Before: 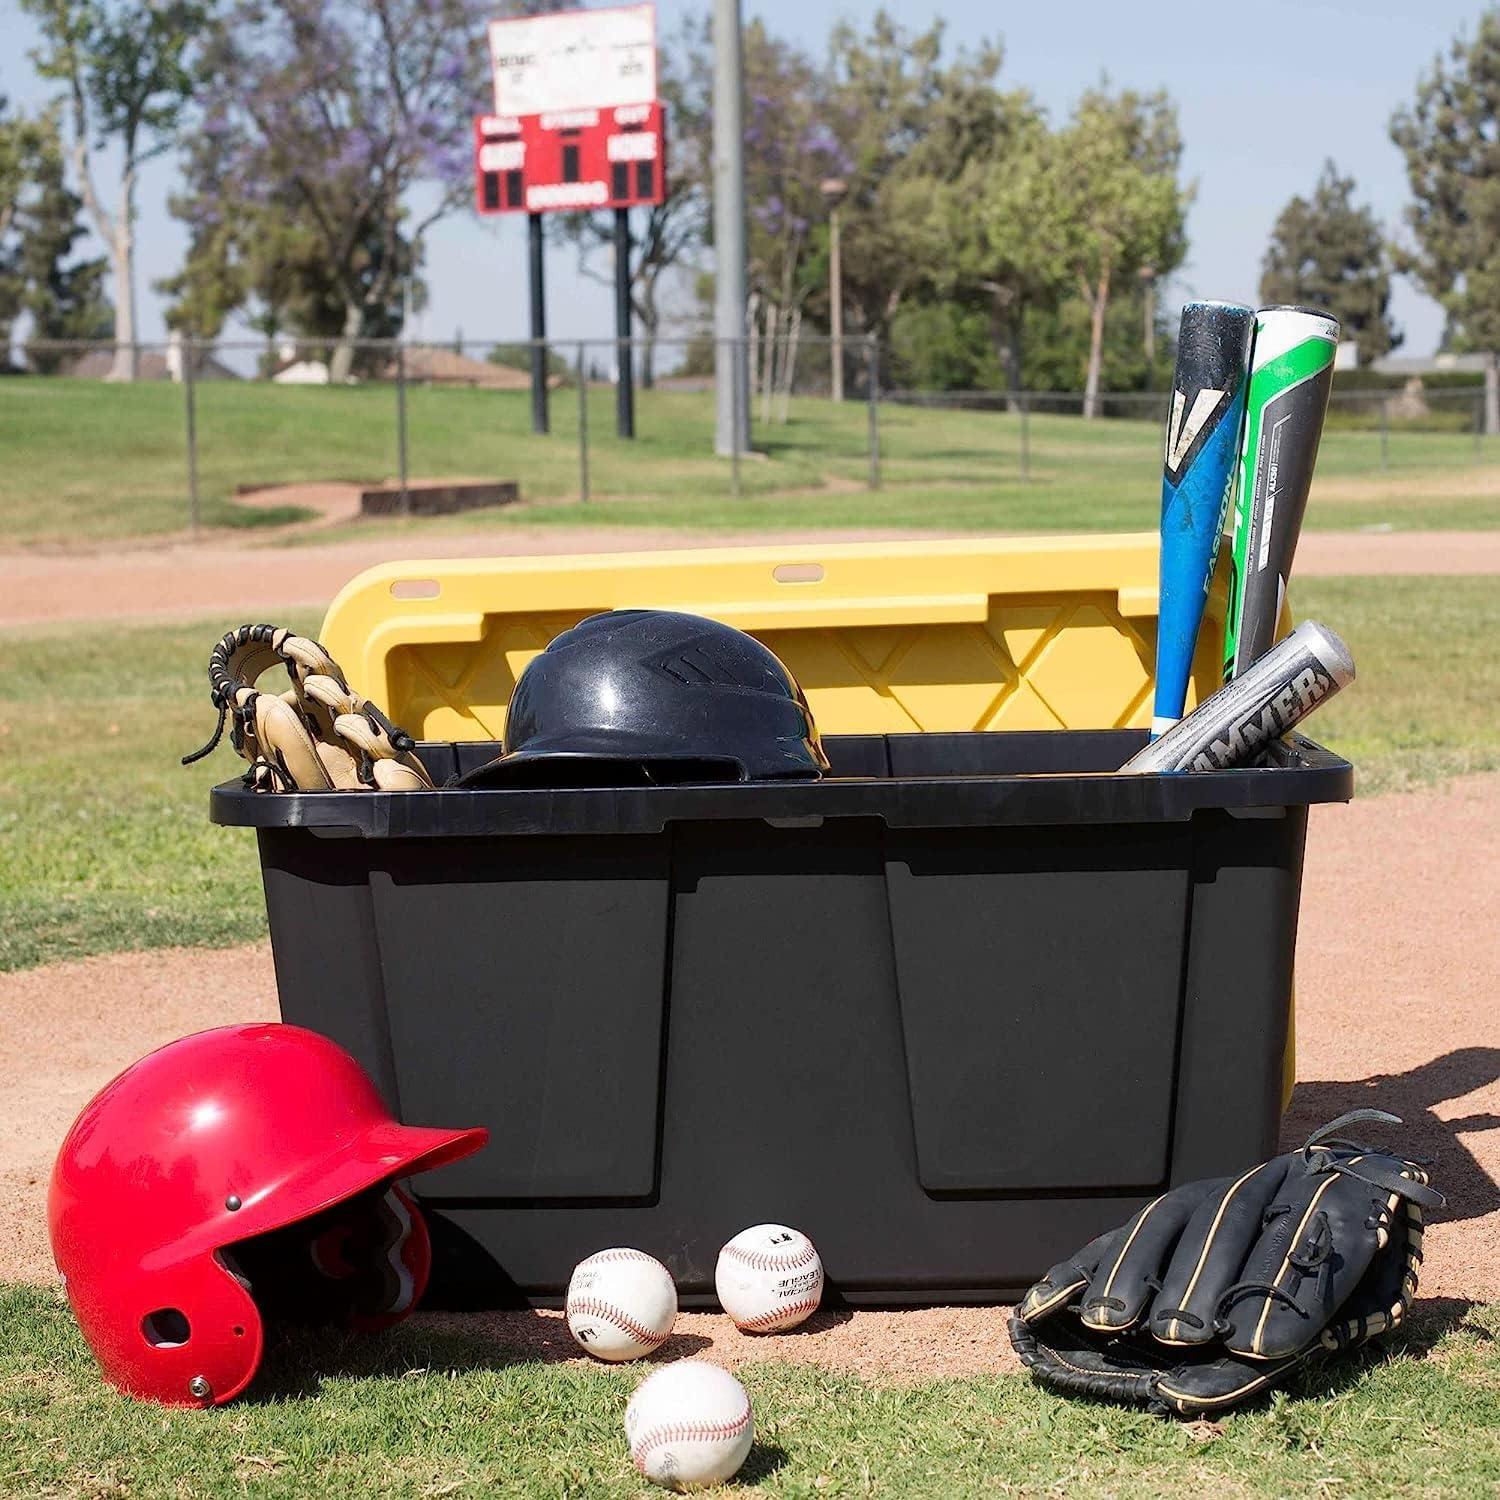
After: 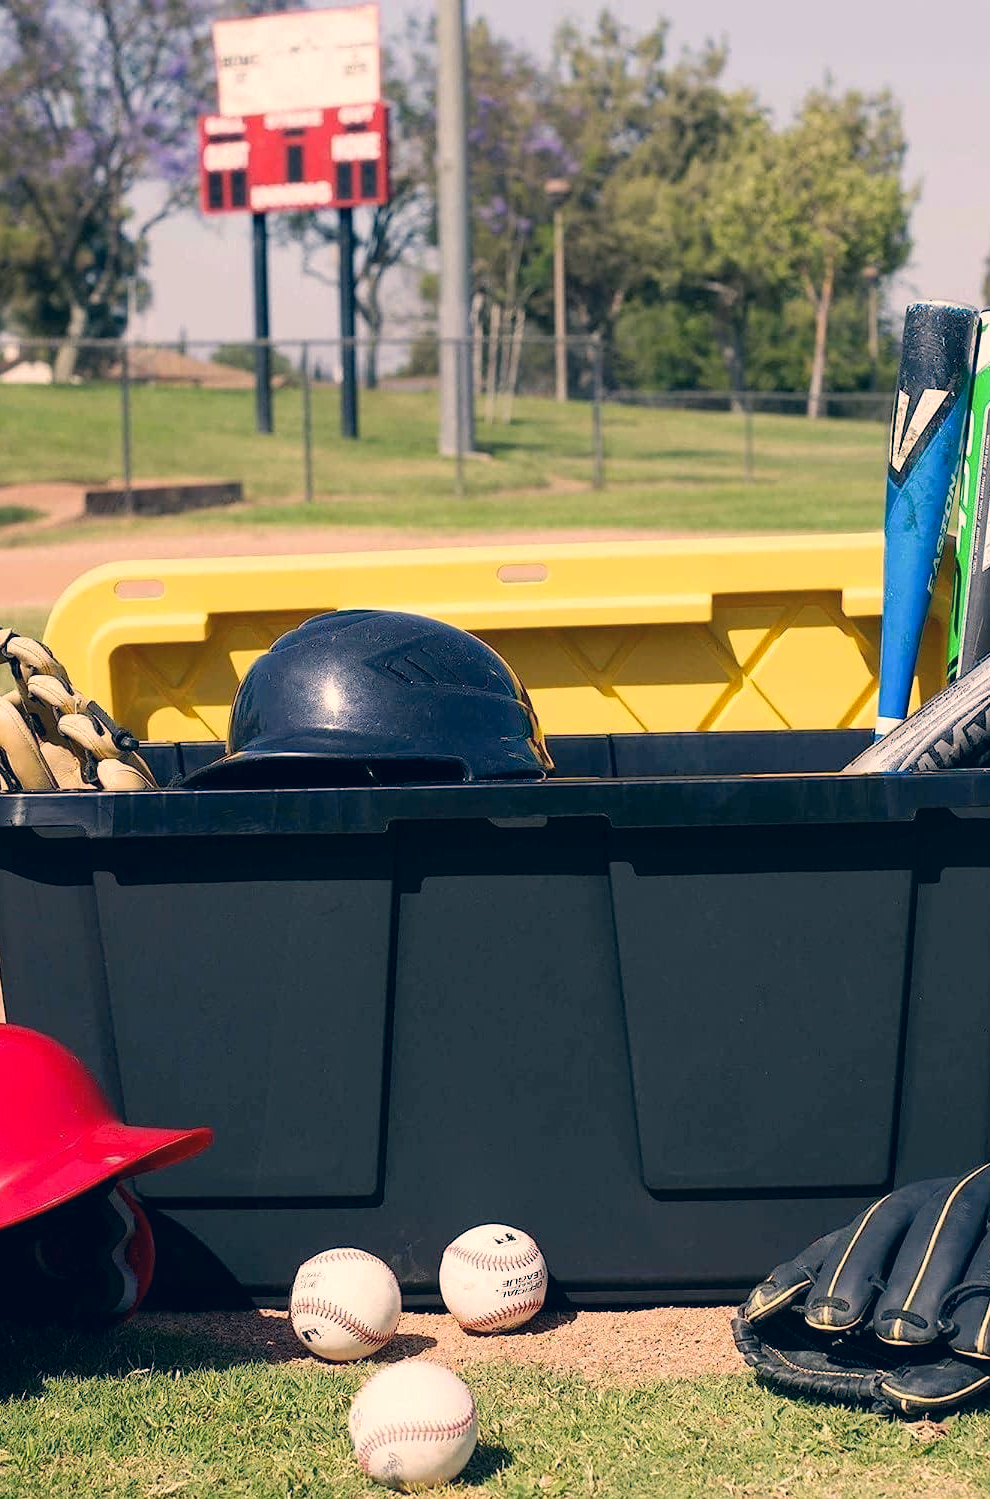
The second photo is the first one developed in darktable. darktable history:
crop and rotate: left 18.442%, right 15.508%
color correction: highlights a* 10.32, highlights b* 14.66, shadows a* -9.59, shadows b* -15.02
tone curve: curves: ch0 [(0, 0) (0.003, 0.003) (0.011, 0.011) (0.025, 0.025) (0.044, 0.044) (0.069, 0.069) (0.1, 0.099) (0.136, 0.135) (0.177, 0.177) (0.224, 0.224) (0.277, 0.276) (0.335, 0.334) (0.399, 0.398) (0.468, 0.467) (0.543, 0.547) (0.623, 0.626) (0.709, 0.712) (0.801, 0.802) (0.898, 0.898) (1, 1)], preserve colors none
